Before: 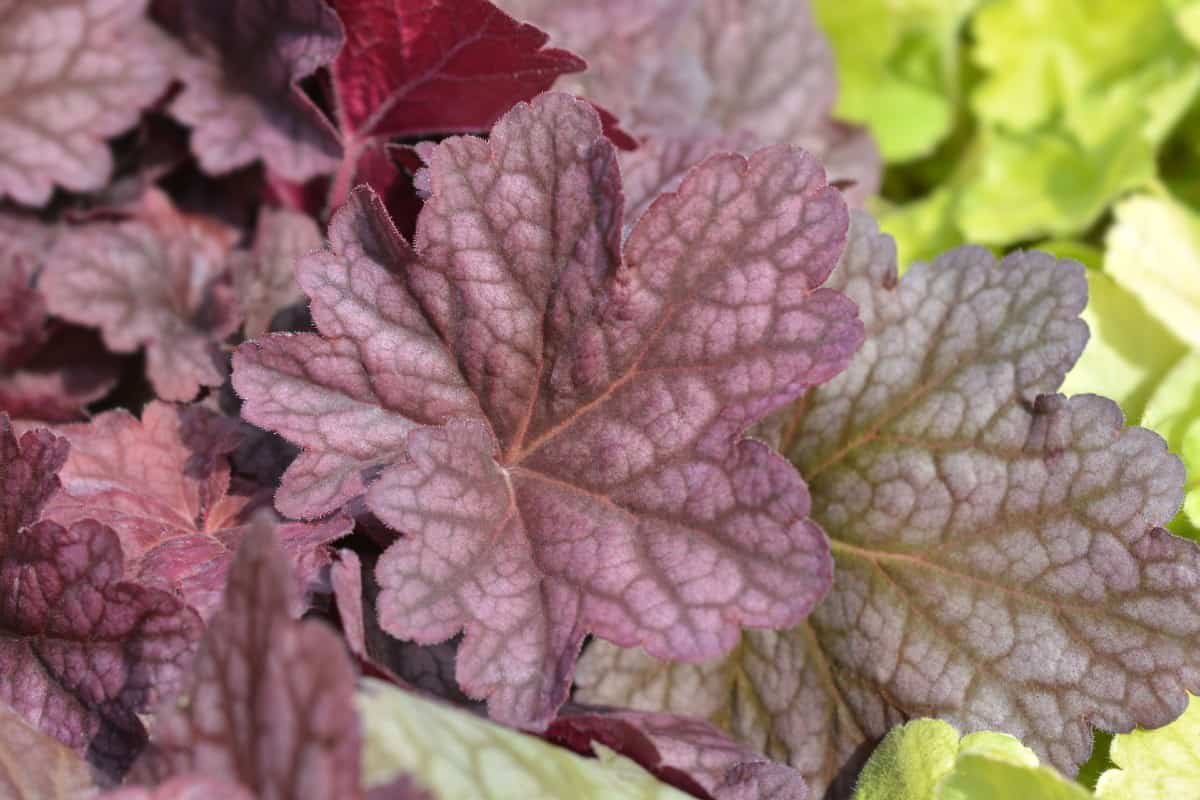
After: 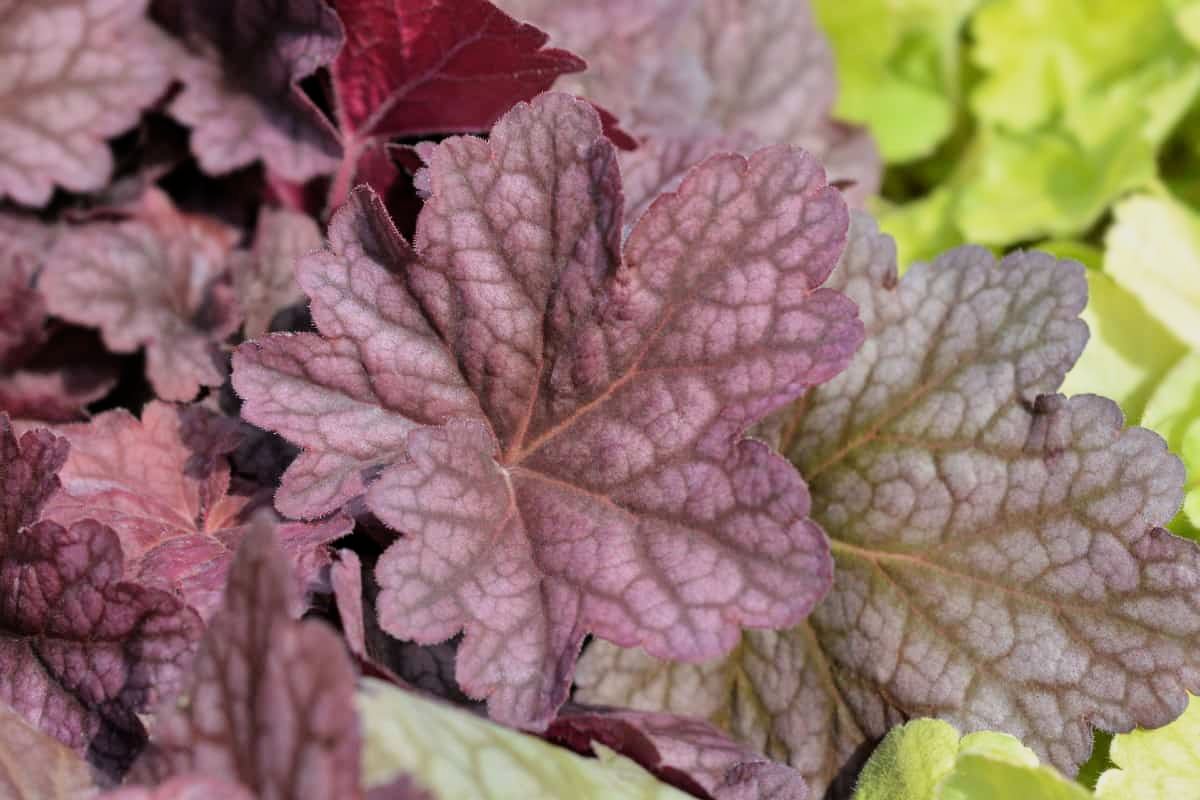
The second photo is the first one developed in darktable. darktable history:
filmic rgb: middle gray luminance 9.42%, black relative exposure -10.7 EV, white relative exposure 3.43 EV, threshold 5.97 EV, target black luminance 0%, hardness 5.95, latitude 59.54%, contrast 1.087, highlights saturation mix 4.61%, shadows ↔ highlights balance 28.54%, enable highlight reconstruction true
